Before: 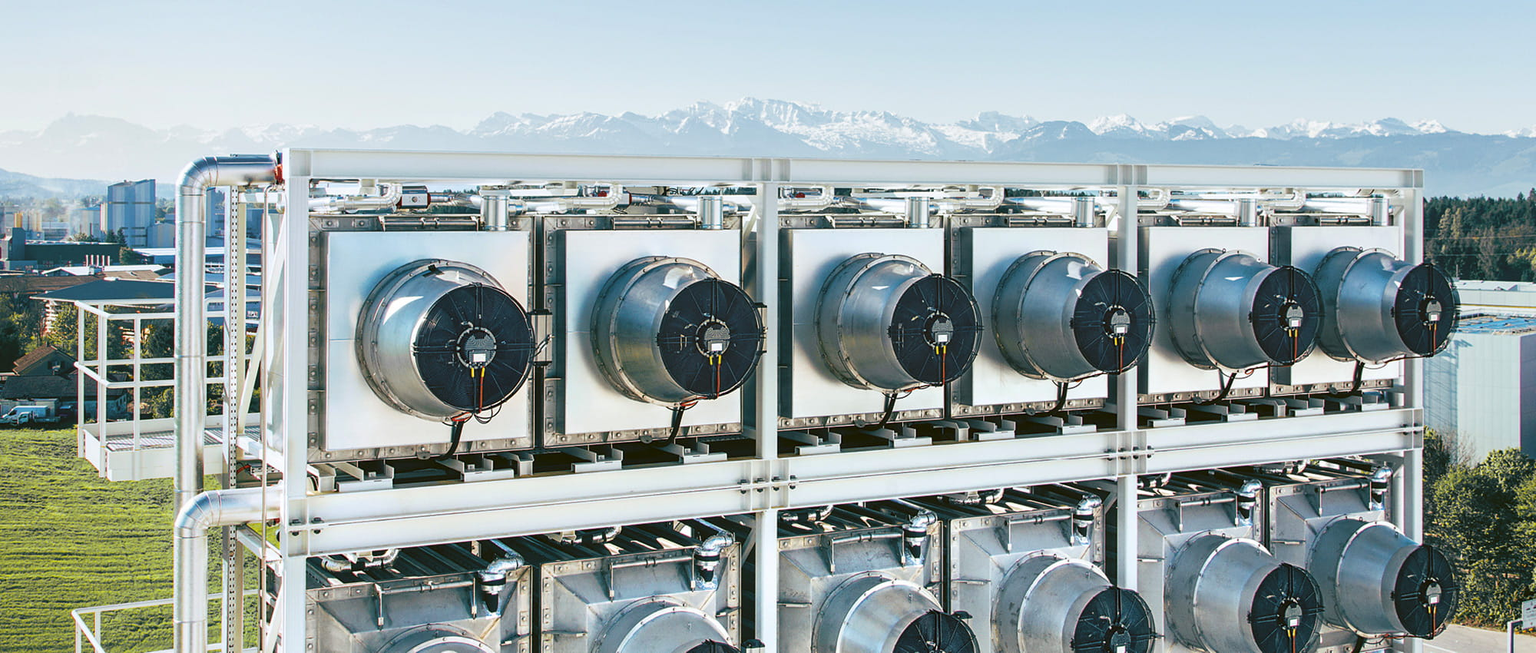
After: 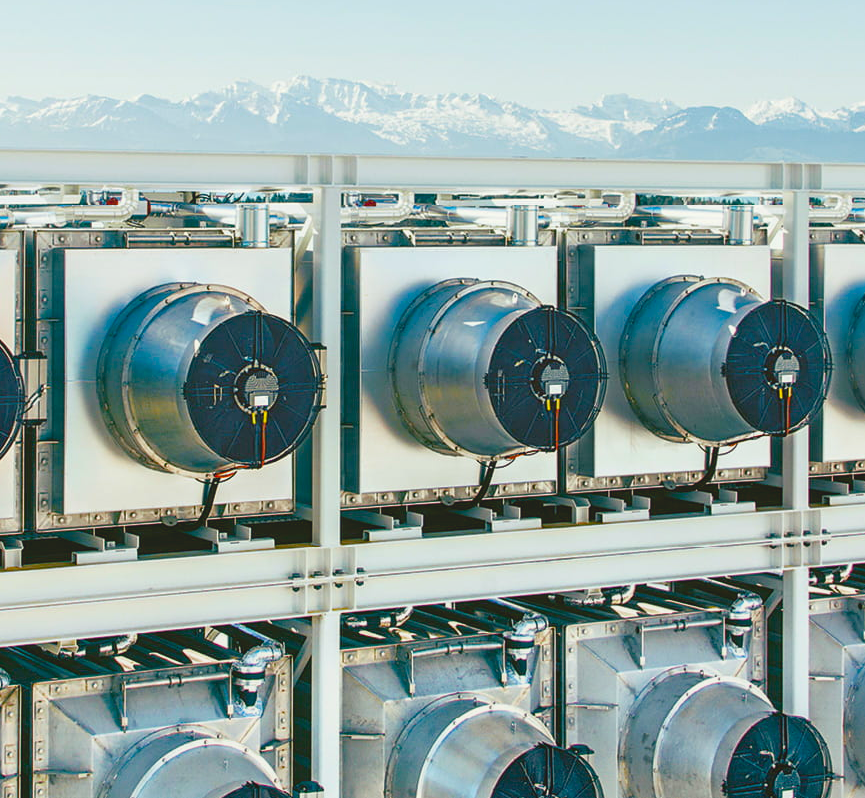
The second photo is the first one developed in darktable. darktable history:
crop: left 33.619%, top 6.055%, right 23.108%
local contrast: highlights 68%, shadows 66%, detail 84%, midtone range 0.319
color balance rgb: power › hue 214.09°, highlights gain › luminance 6.918%, highlights gain › chroma 1.925%, highlights gain › hue 92.2°, global offset › luminance -0.493%, linear chroma grading › shadows 18.992%, linear chroma grading › highlights 4.067%, linear chroma grading › mid-tones 9.956%, perceptual saturation grading › global saturation 20%, perceptual saturation grading › highlights -25.441%, perceptual saturation grading › shadows 25.788%, global vibrance 20%
